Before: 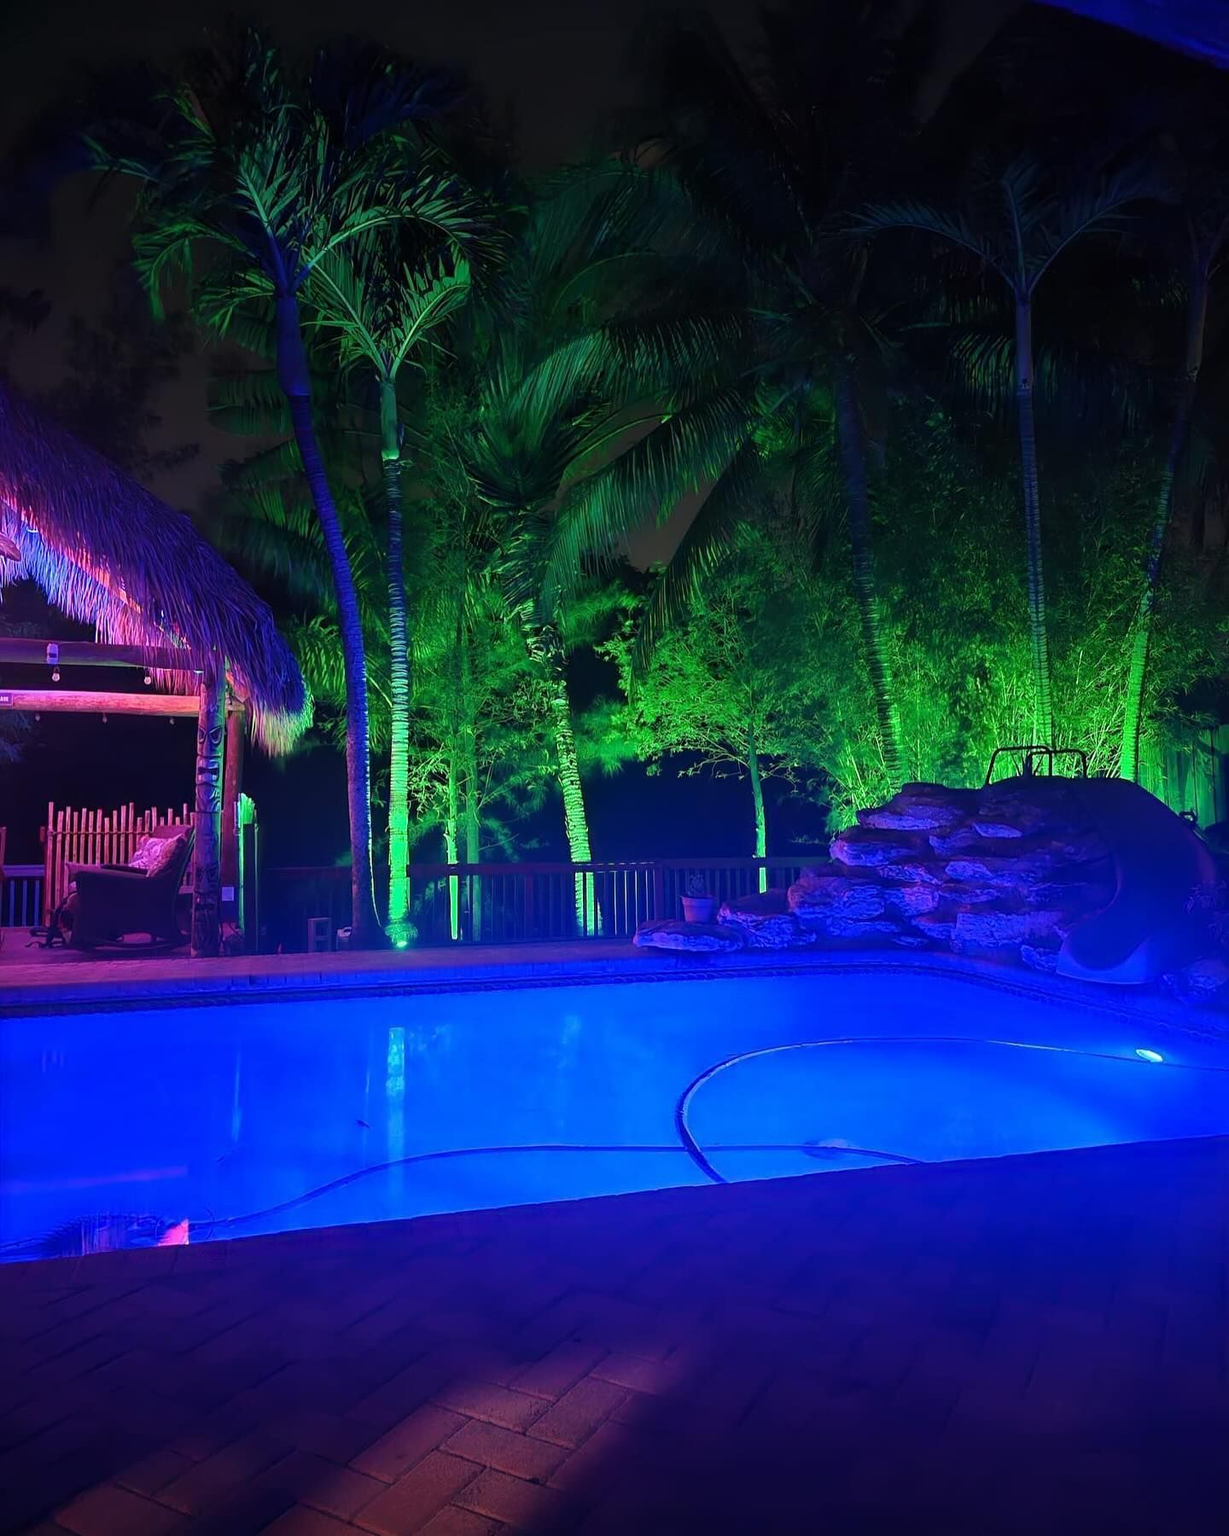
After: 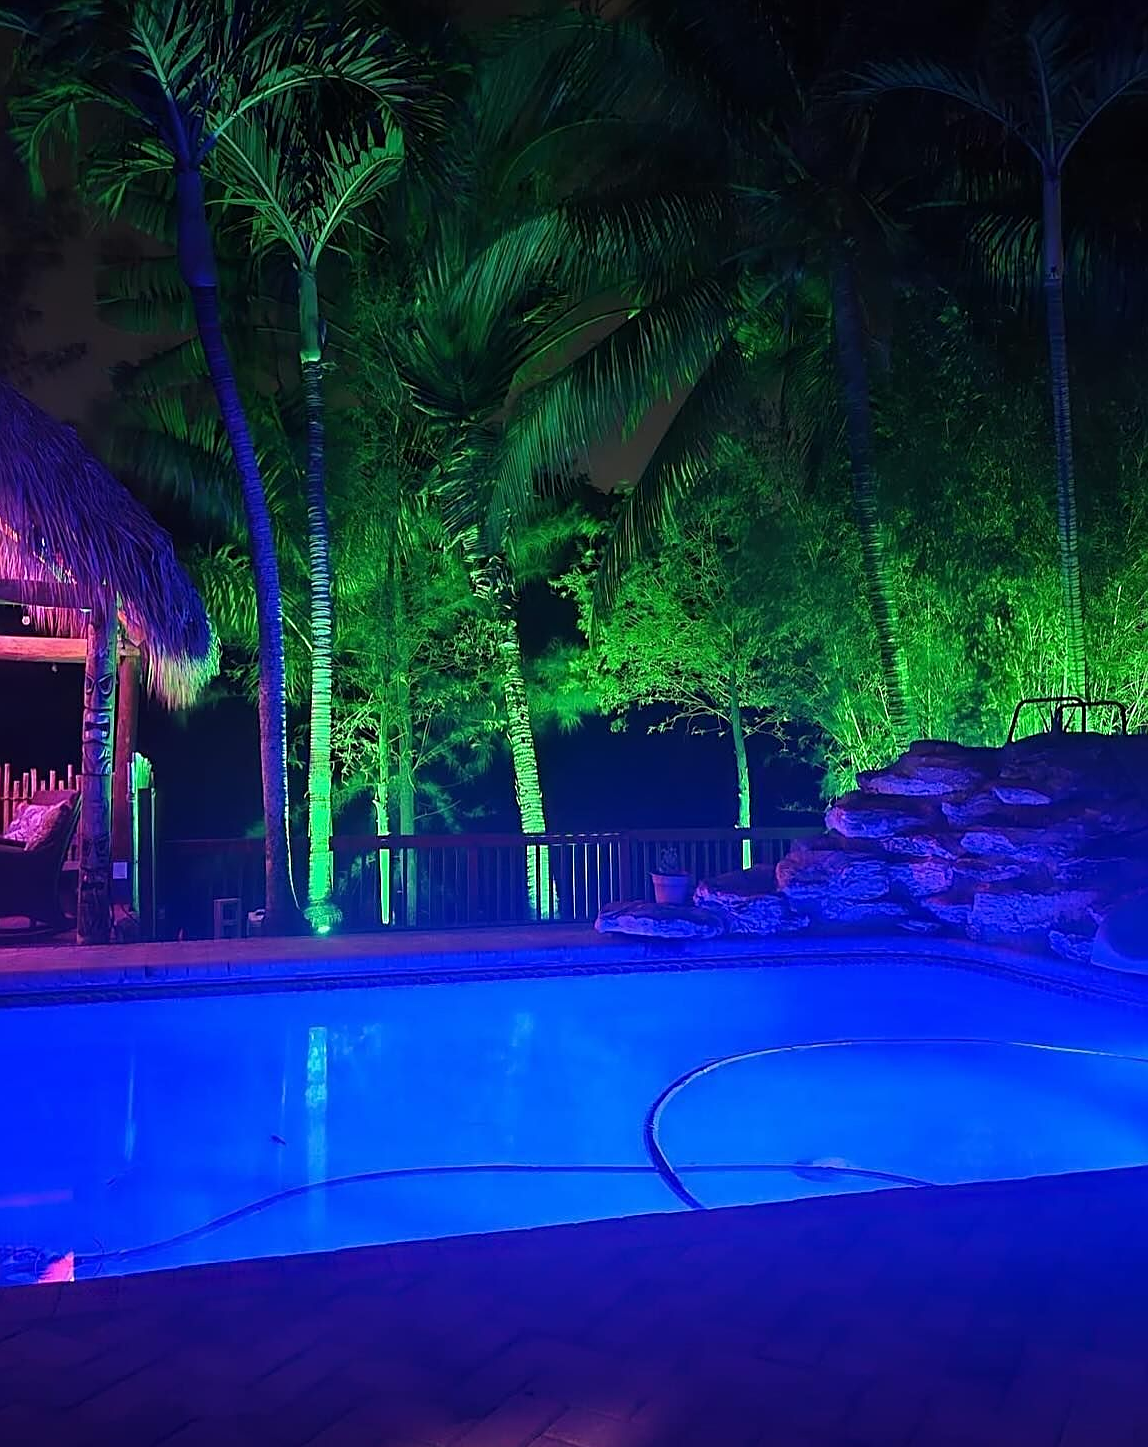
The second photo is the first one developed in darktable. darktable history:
sharpen: on, module defaults
crop and rotate: left 10.238%, top 9.869%, right 10.002%, bottom 9.738%
